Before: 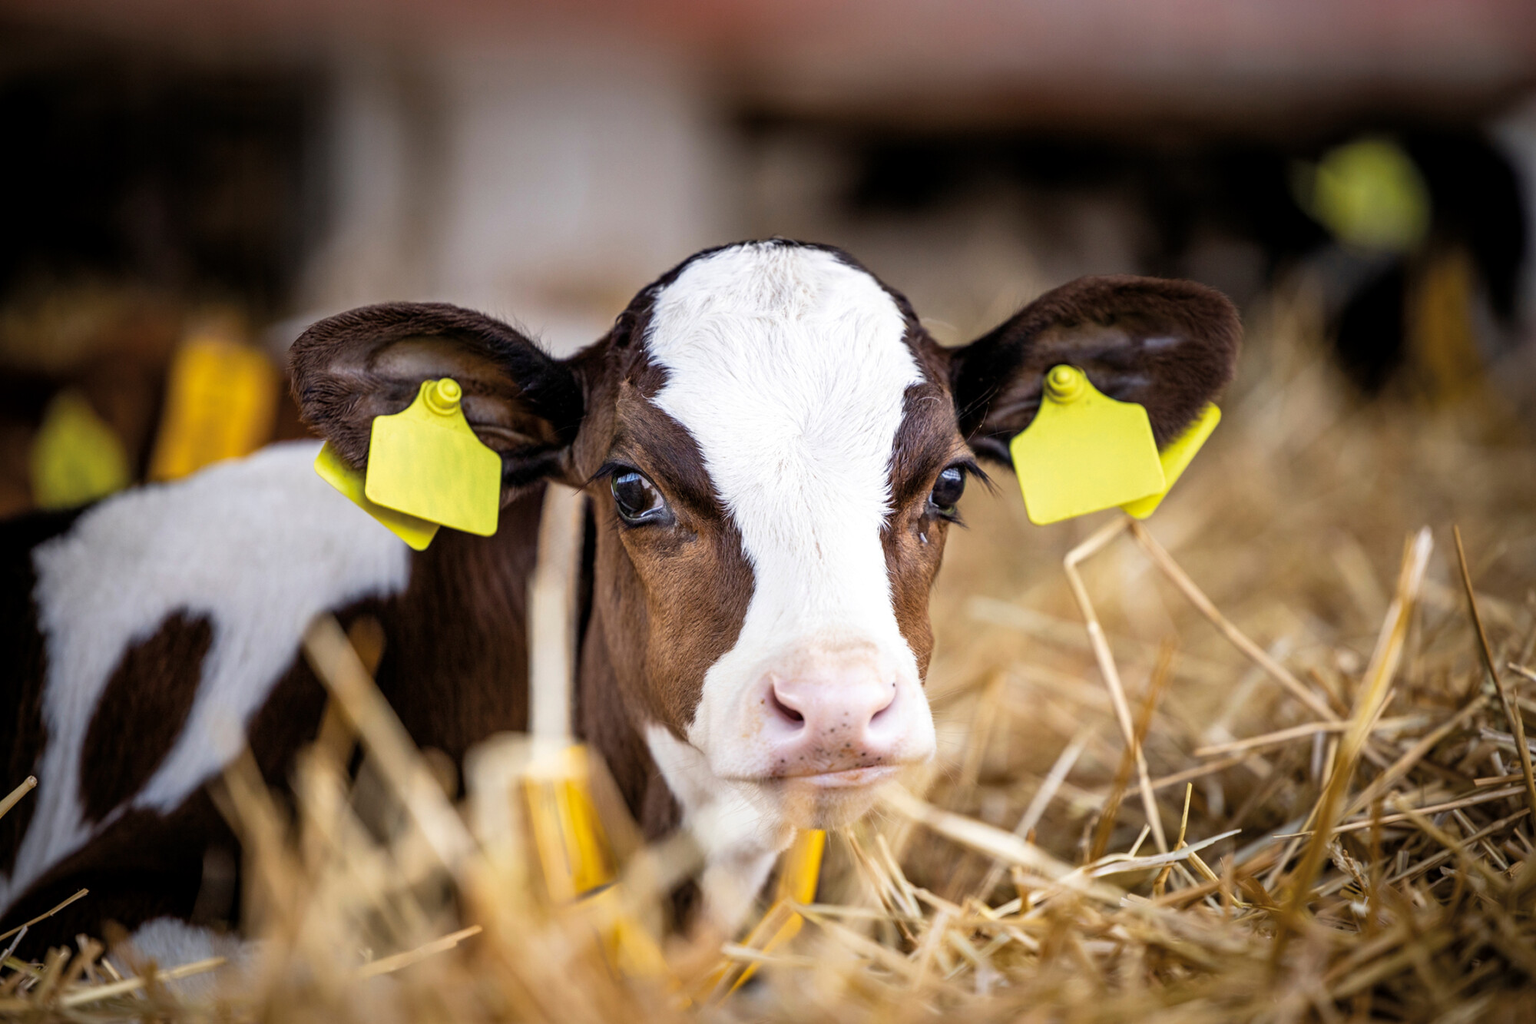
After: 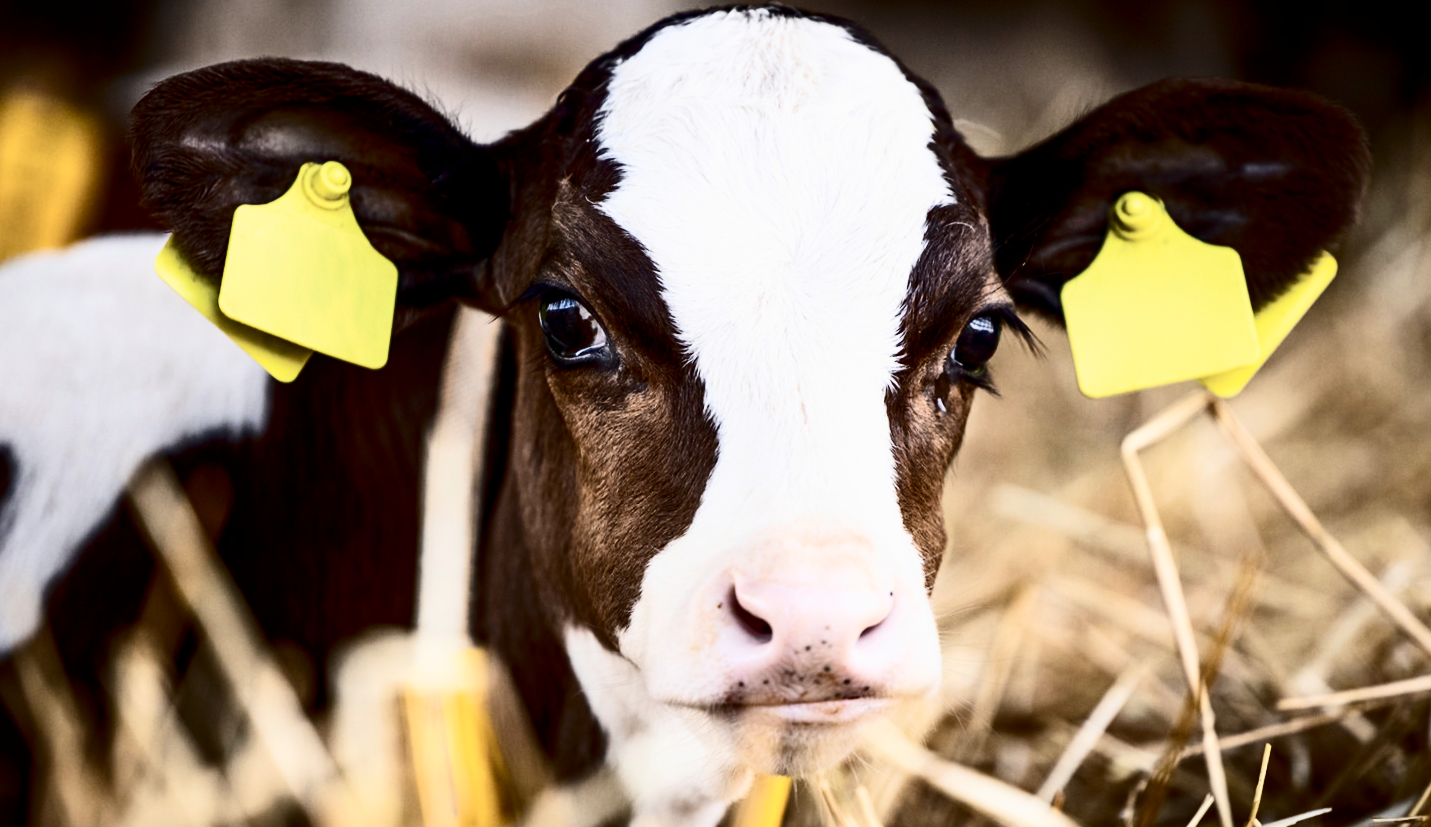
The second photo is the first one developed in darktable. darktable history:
crop and rotate: angle -3.37°, left 9.79%, top 20.73%, right 12.42%, bottom 11.82%
exposure: black level correction 0.006, exposure -0.226 EV, compensate highlight preservation false
contrast brightness saturation: contrast 0.5, saturation -0.1
